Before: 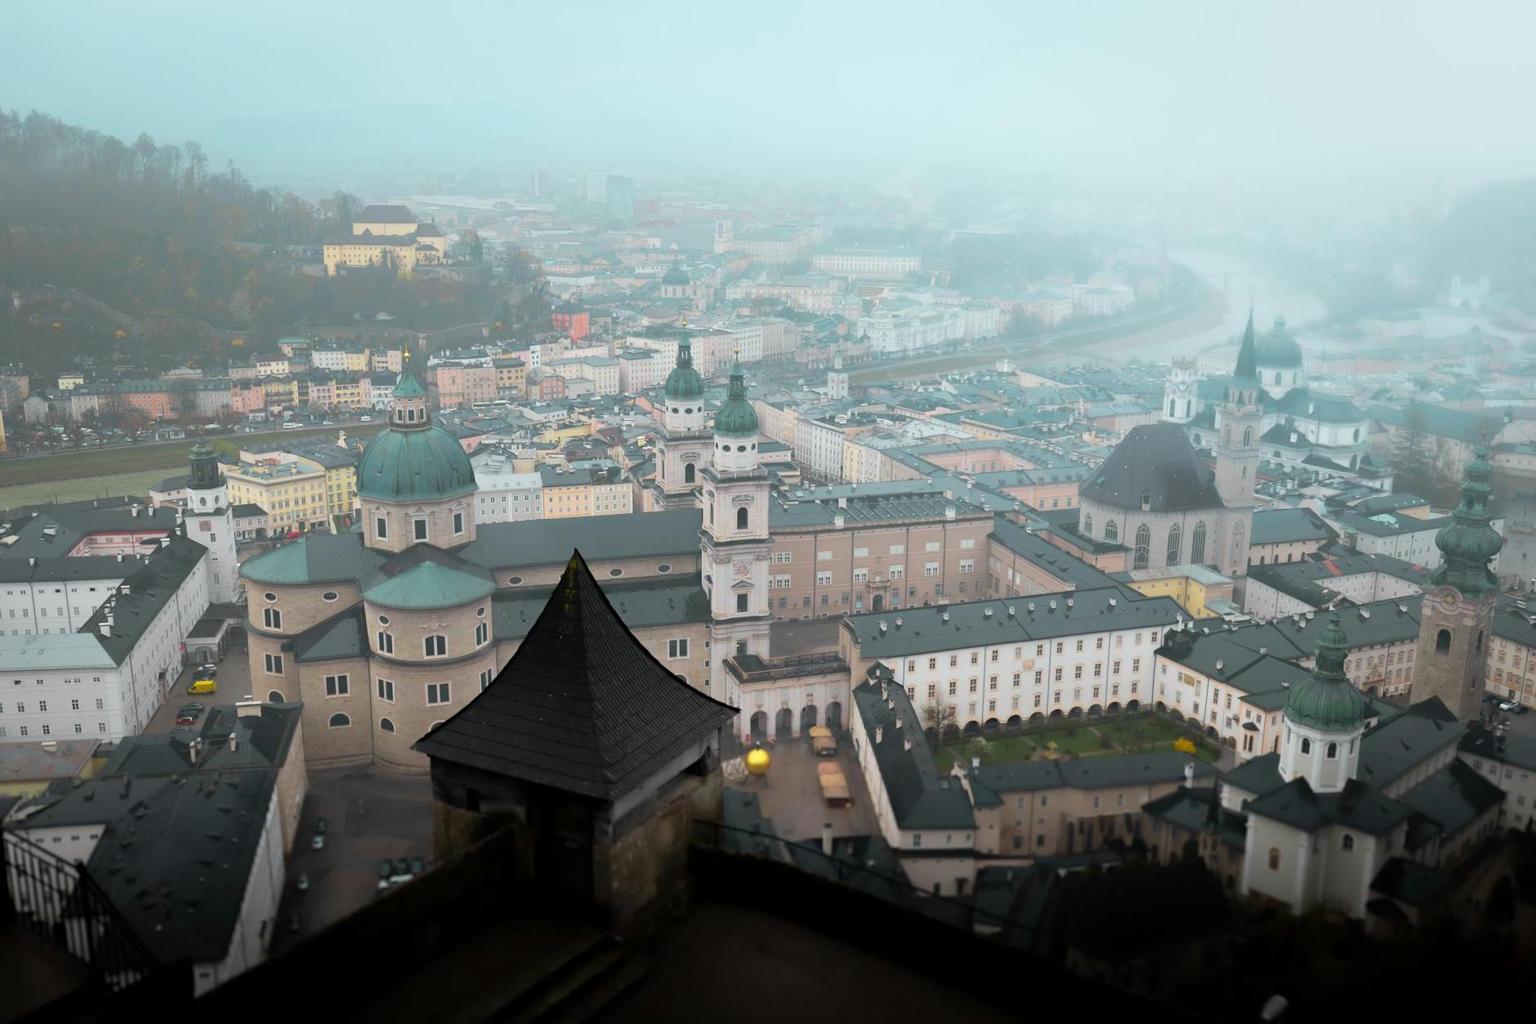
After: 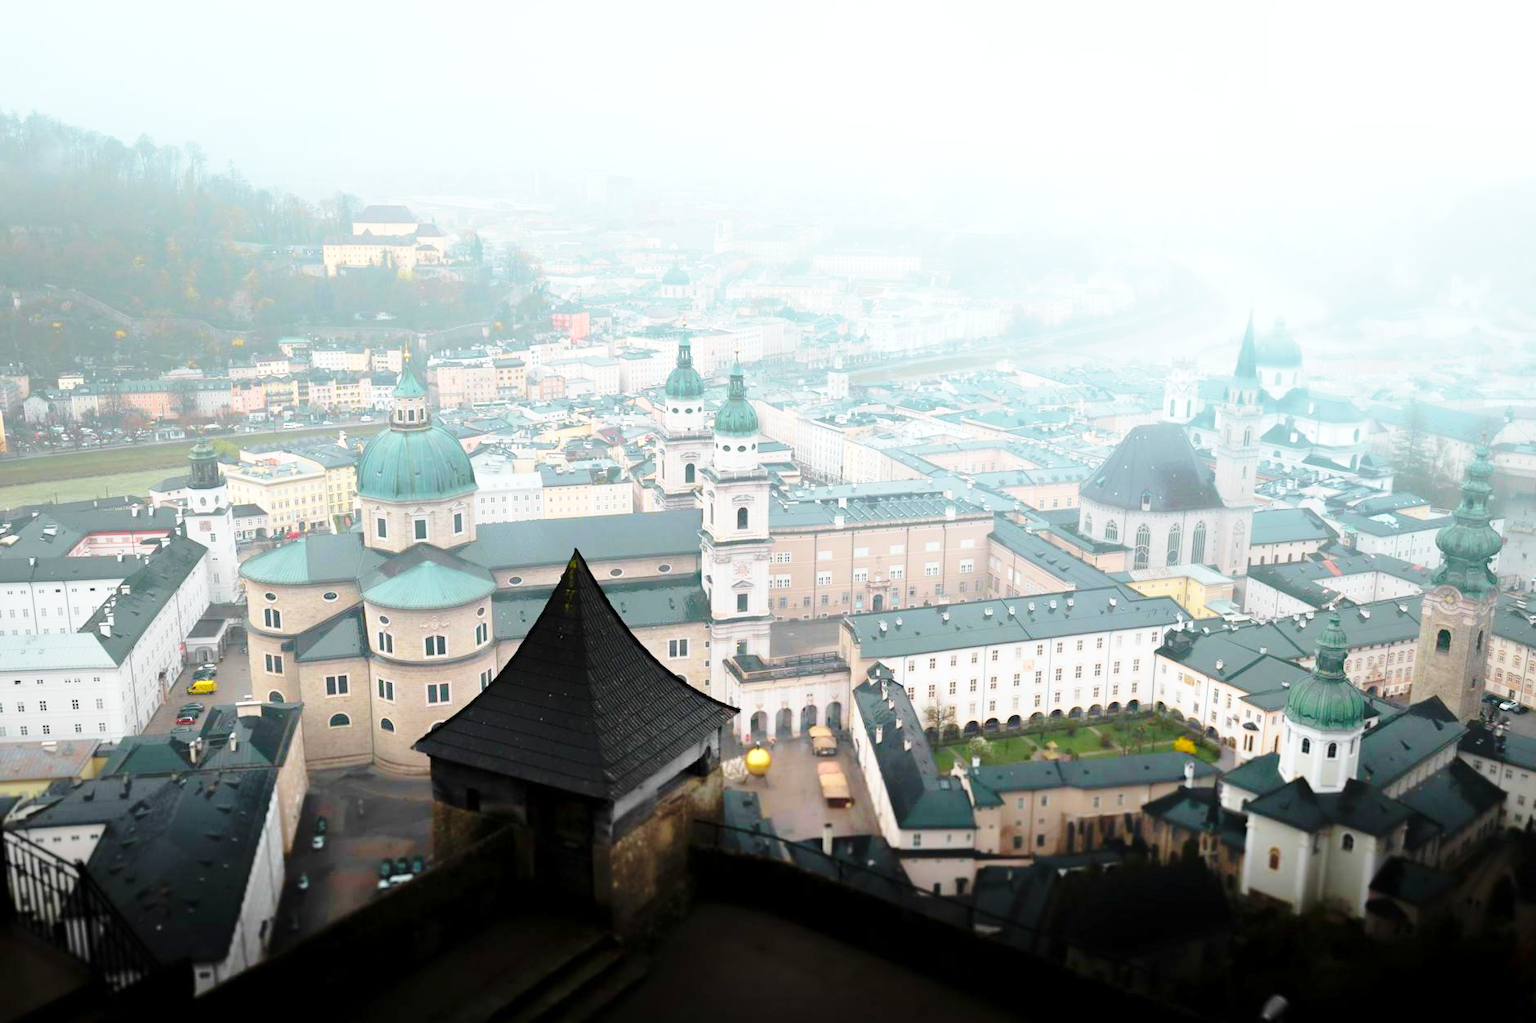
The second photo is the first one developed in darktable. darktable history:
base curve: curves: ch0 [(0, 0) (0.032, 0.037) (0.105, 0.228) (0.435, 0.76) (0.856, 0.983) (1, 1)], preserve colors none
velvia: strength 15.51%
exposure: exposure 0.348 EV, compensate highlight preservation false
